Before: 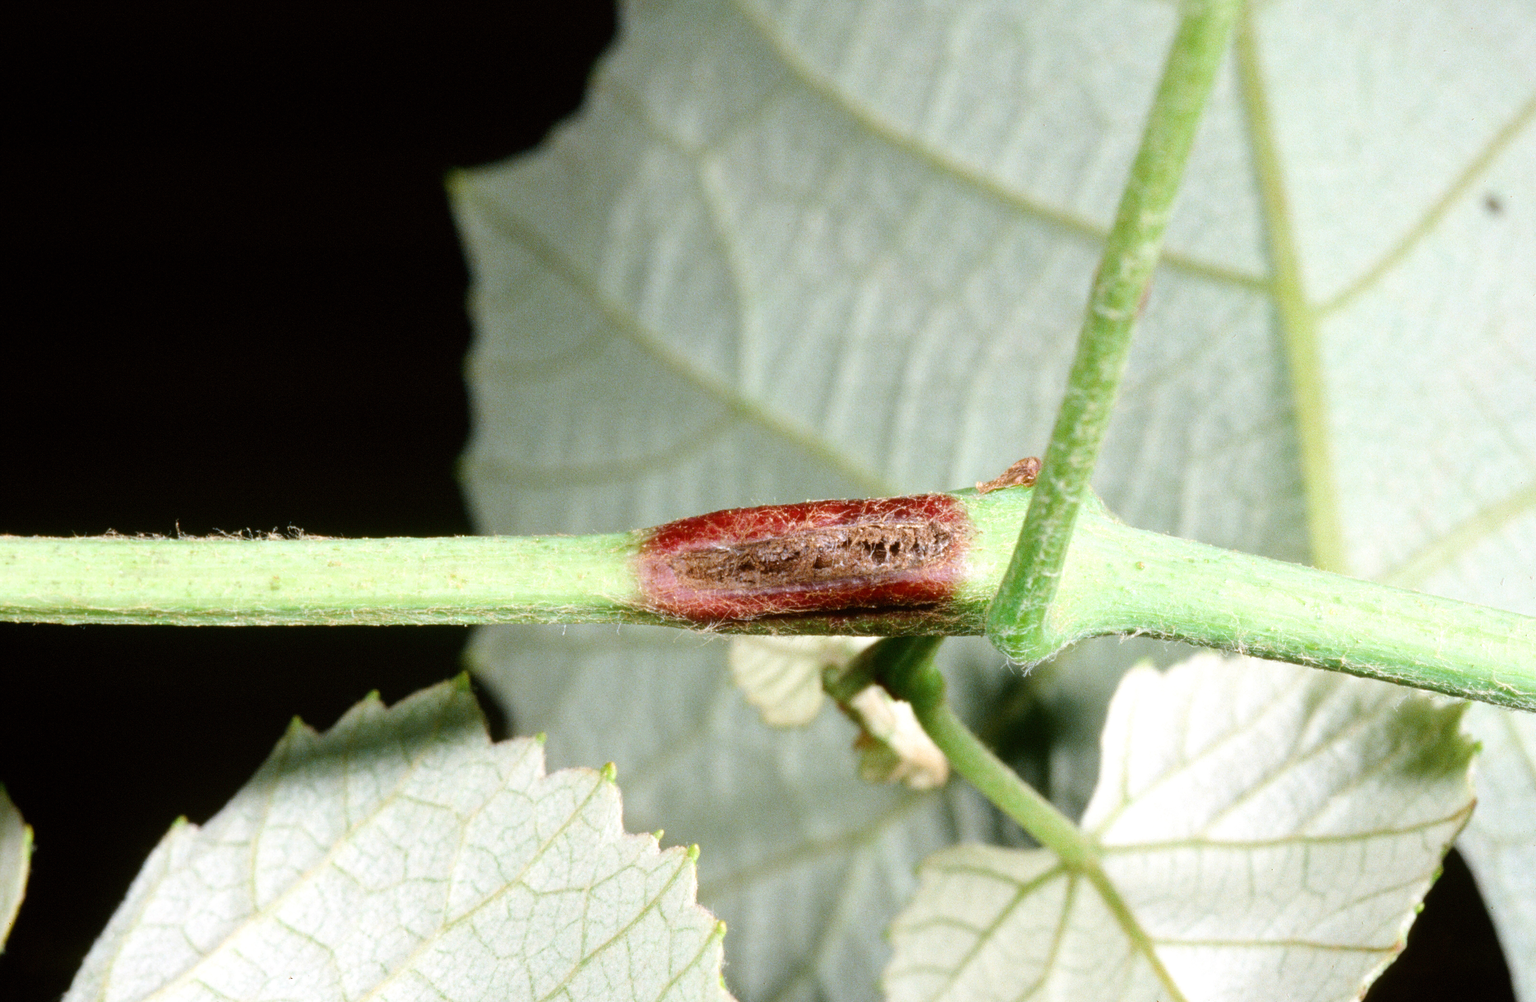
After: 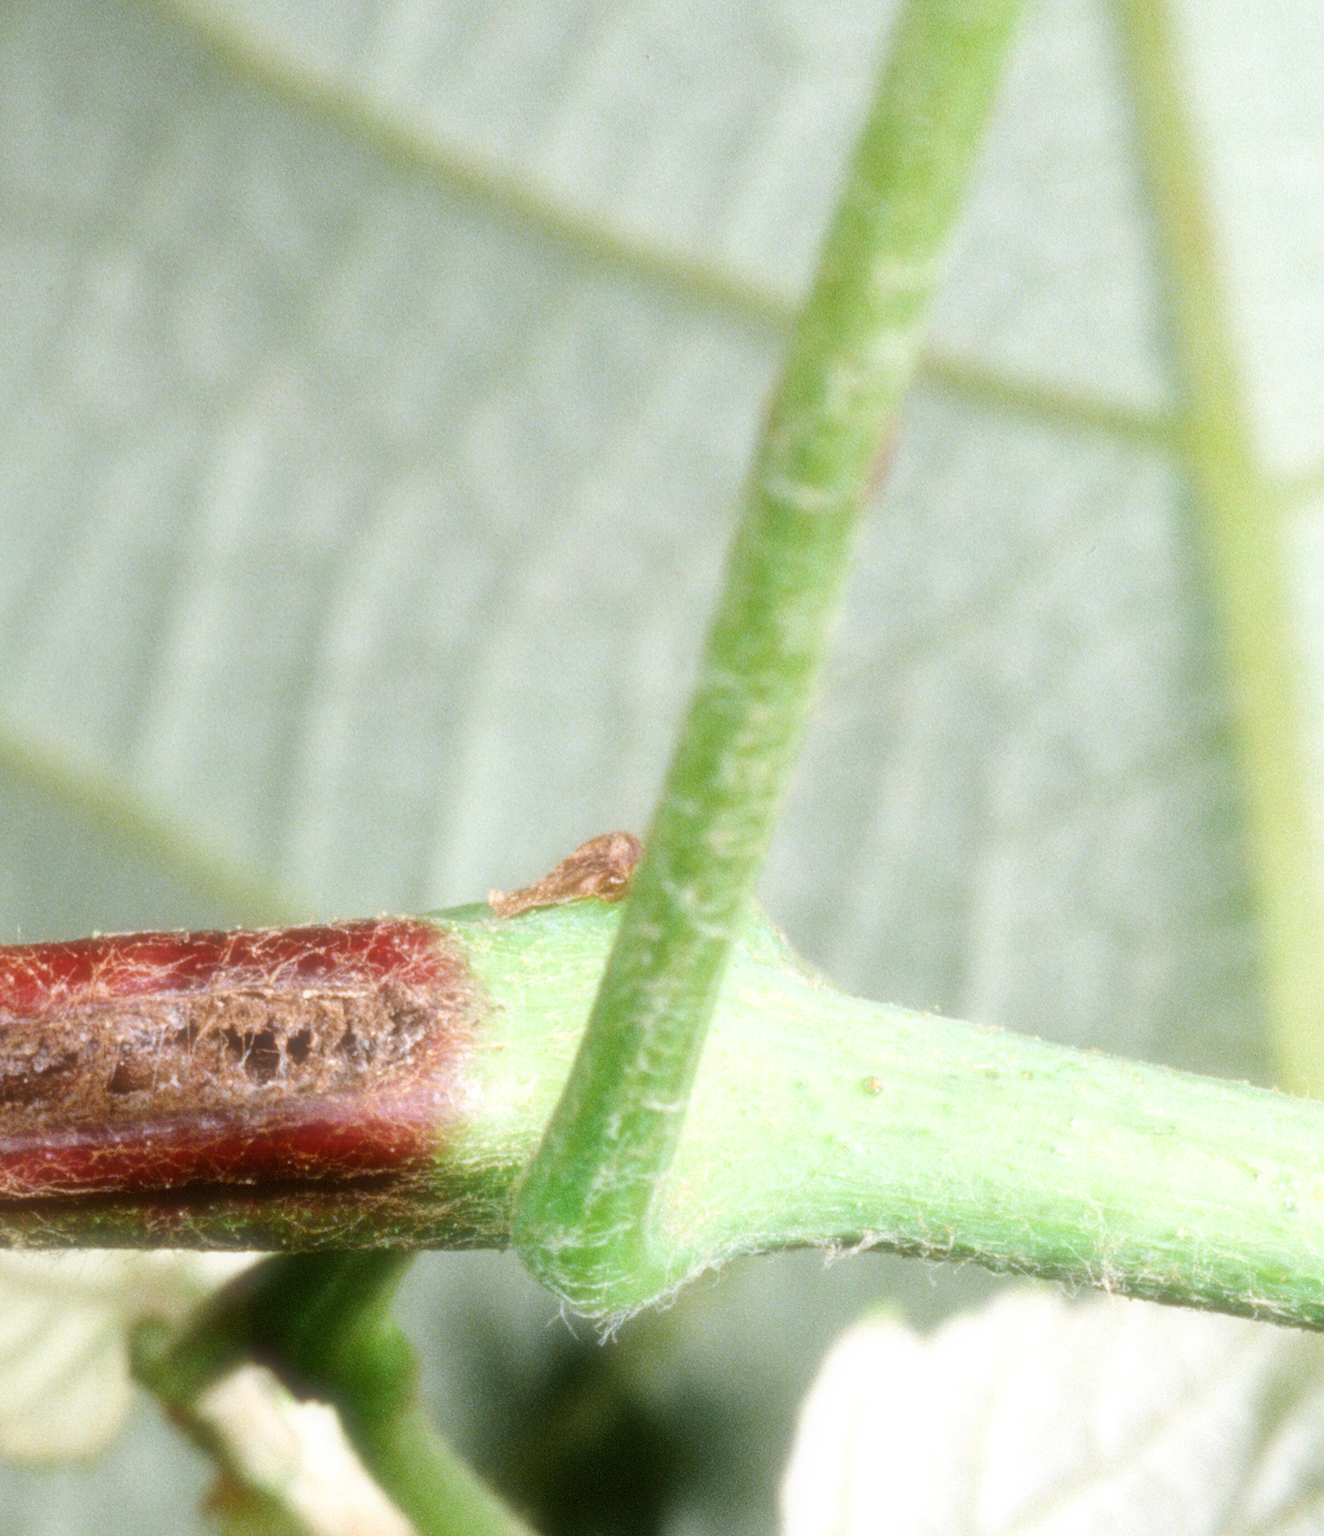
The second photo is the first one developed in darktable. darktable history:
soften: size 19.52%, mix 20.32%
crop and rotate: left 49.936%, top 10.094%, right 13.136%, bottom 24.256%
